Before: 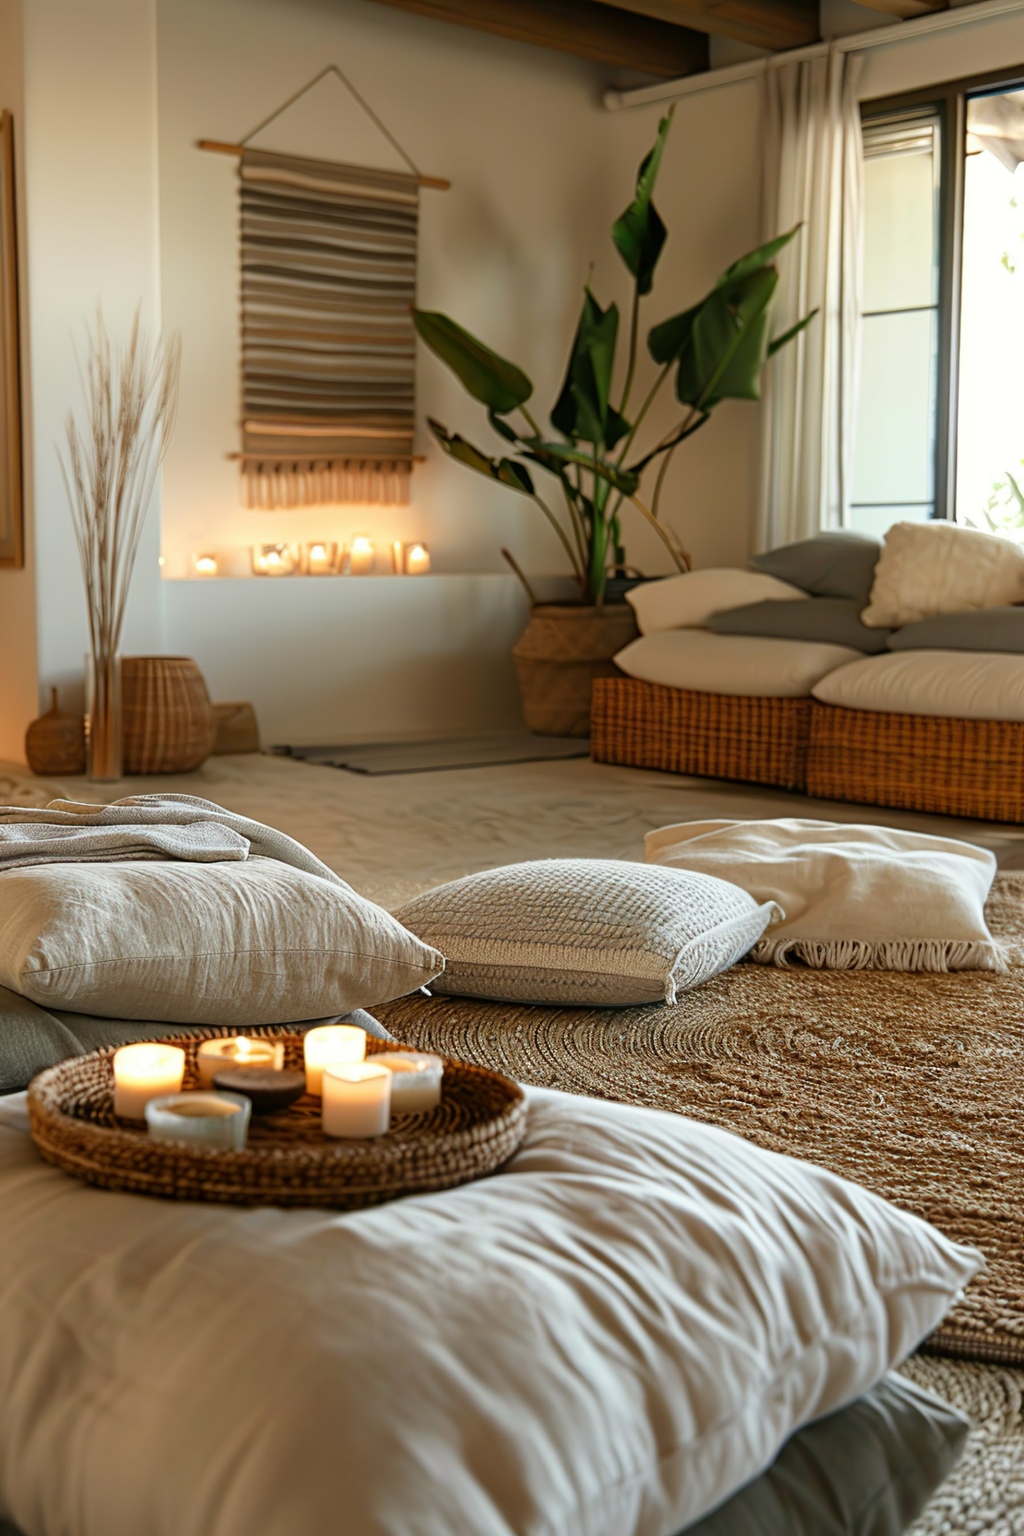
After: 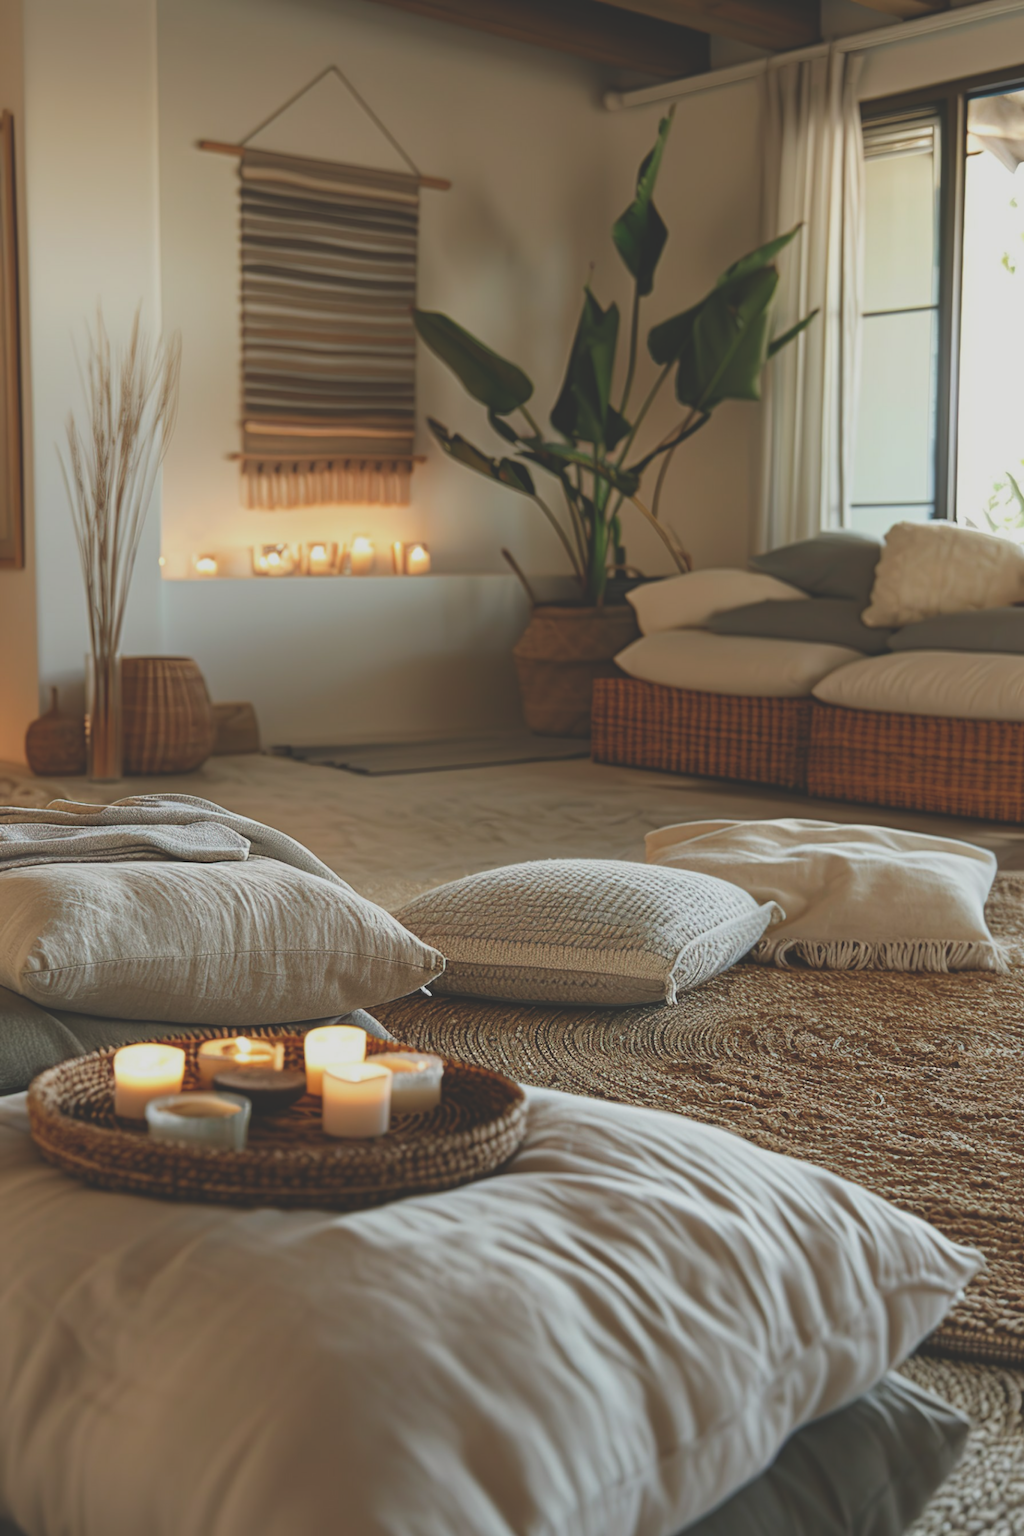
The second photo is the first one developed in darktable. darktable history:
exposure: black level correction -0.037, exposure -0.496 EV, compensate exposure bias true, compensate highlight preservation false
